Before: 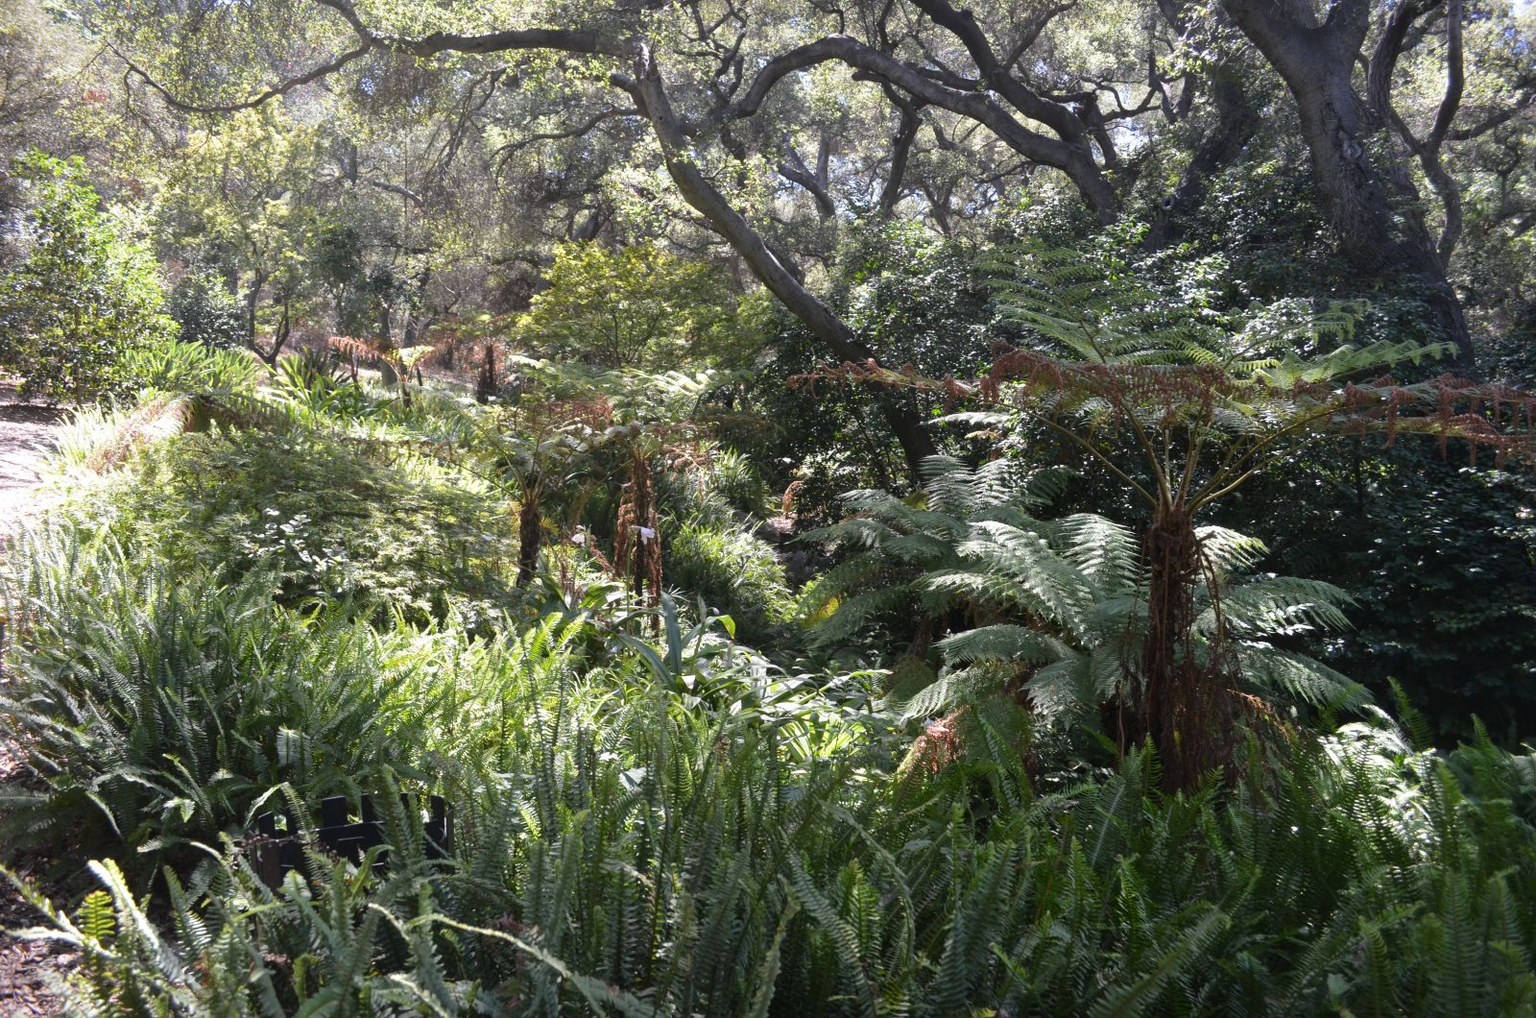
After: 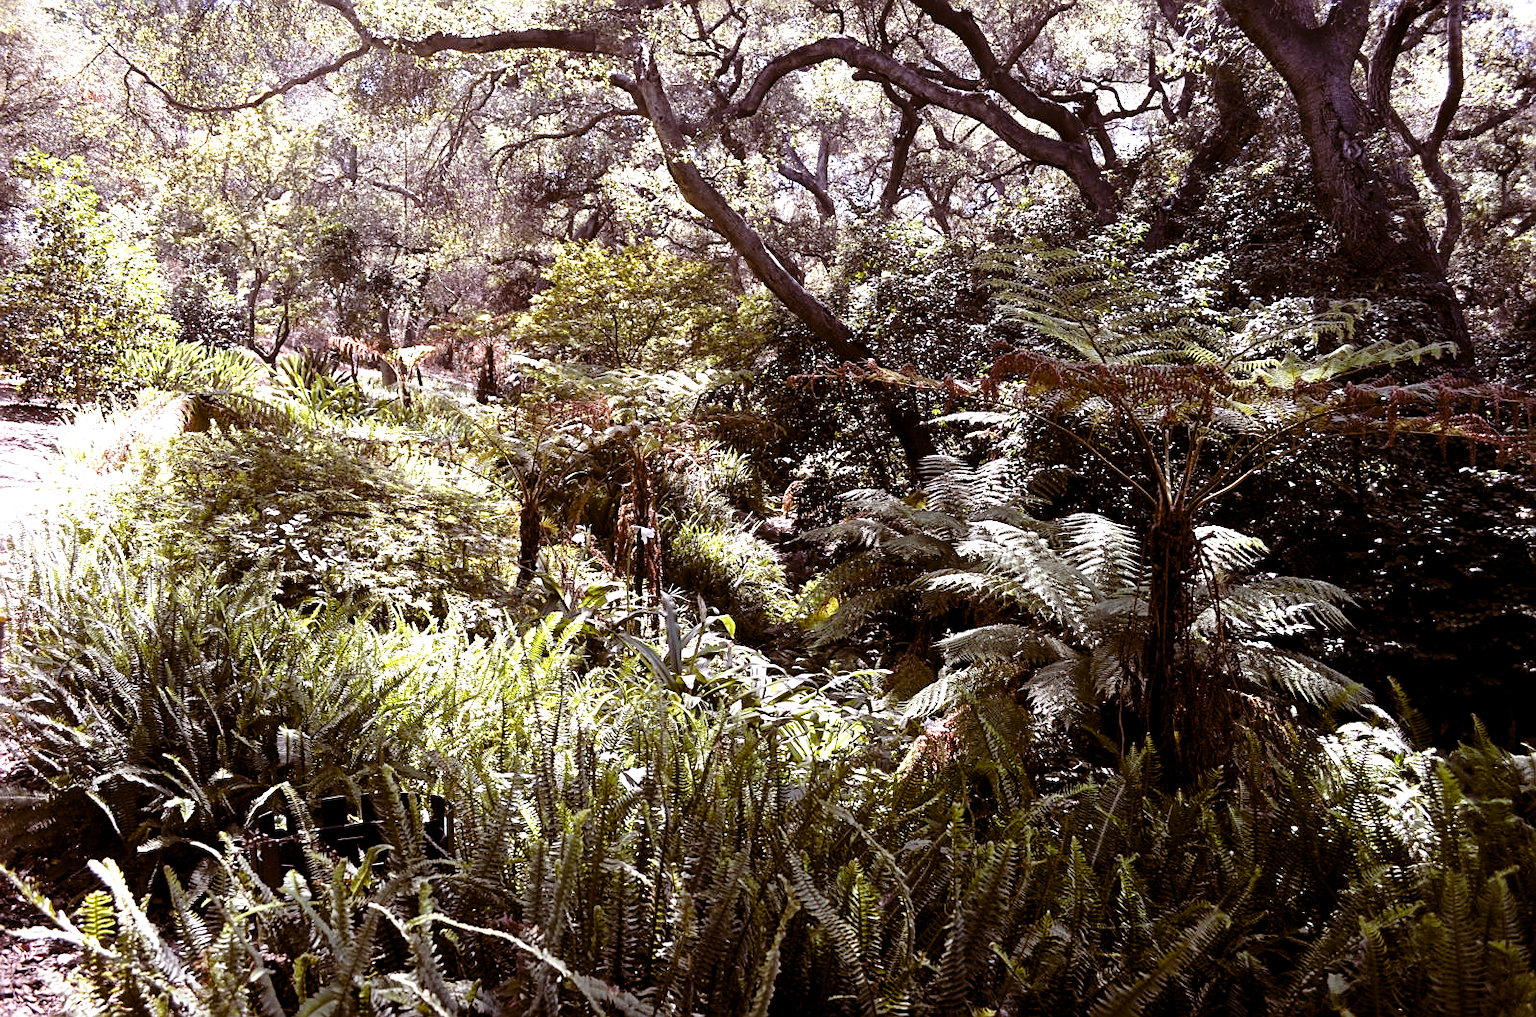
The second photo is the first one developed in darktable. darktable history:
color balance: lift [1, 1.015, 1.004, 0.985], gamma [1, 0.958, 0.971, 1.042], gain [1, 0.956, 0.977, 1.044]
sharpen: on, module defaults
rgb levels: mode RGB, independent channels, levels [[0, 0.474, 1], [0, 0.5, 1], [0, 0.5, 1]]
levels: levels [0.101, 0.578, 0.953]
base curve: curves: ch0 [(0, 0) (0.028, 0.03) (0.121, 0.232) (0.46, 0.748) (0.859, 0.968) (1, 1)], preserve colors none
